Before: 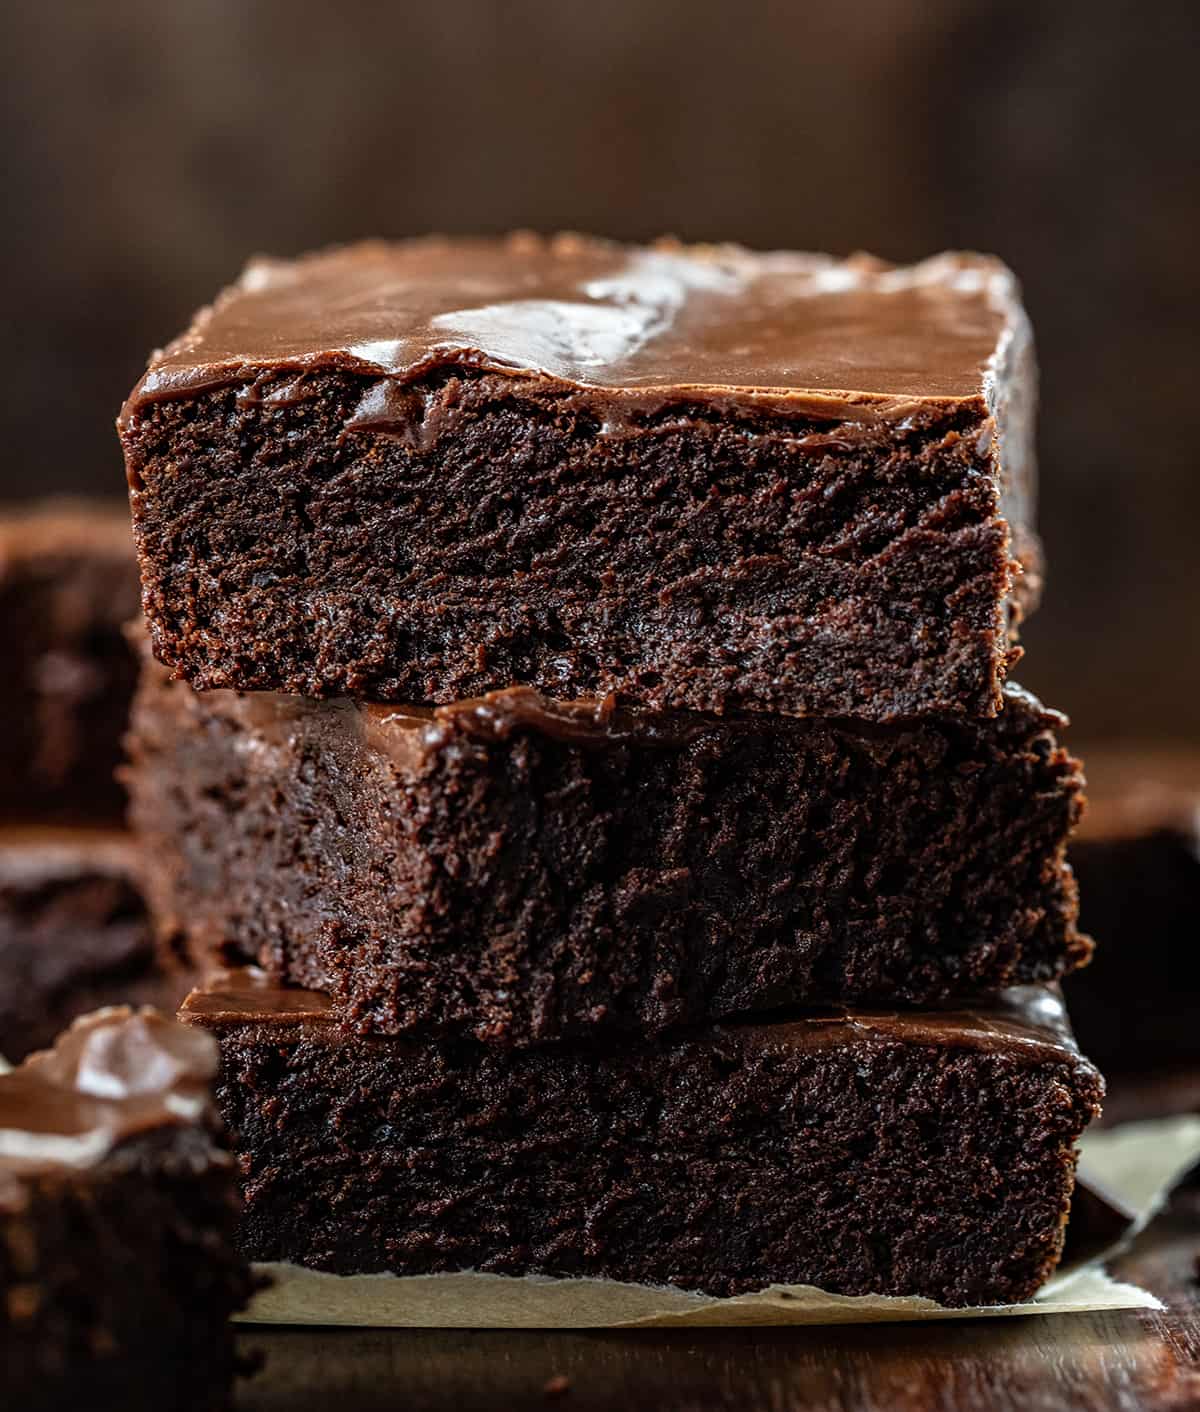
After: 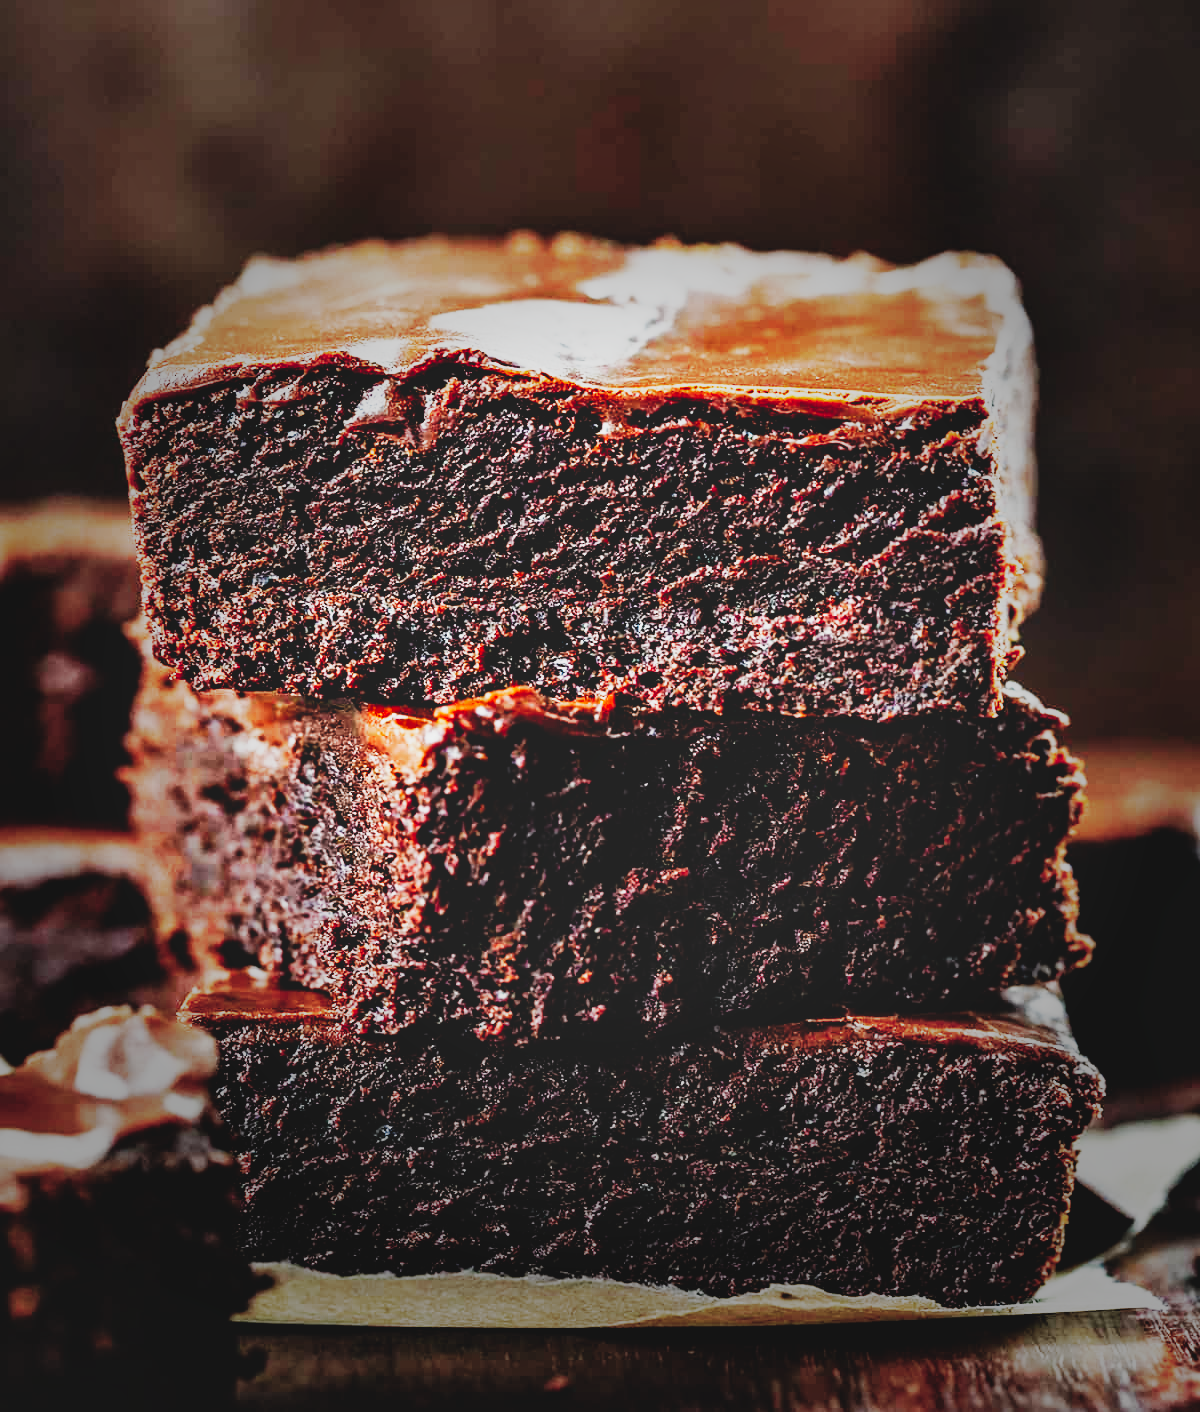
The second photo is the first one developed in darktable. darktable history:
shadows and highlights: on, module defaults
vignetting: fall-off start 39.05%, fall-off radius 41.16%, brightness -0.579, saturation -0.259
contrast equalizer: y [[0.6 ×6], [0.55 ×6], [0 ×6], [0 ×6], [0 ×6]]
tone curve: curves: ch0 [(0, 0.084) (0.155, 0.169) (0.46, 0.466) (0.751, 0.788) (1, 0.961)]; ch1 [(0, 0) (0.43, 0.408) (0.476, 0.469) (0.505, 0.503) (0.553, 0.563) (0.592, 0.581) (0.631, 0.625) (1, 1)]; ch2 [(0, 0) (0.505, 0.495) (0.55, 0.557) (0.583, 0.573) (1, 1)], preserve colors none
base curve: curves: ch0 [(0, 0) (0.007, 0.004) (0.027, 0.03) (0.046, 0.07) (0.207, 0.54) (0.442, 0.872) (0.673, 0.972) (1, 1)], preserve colors none
